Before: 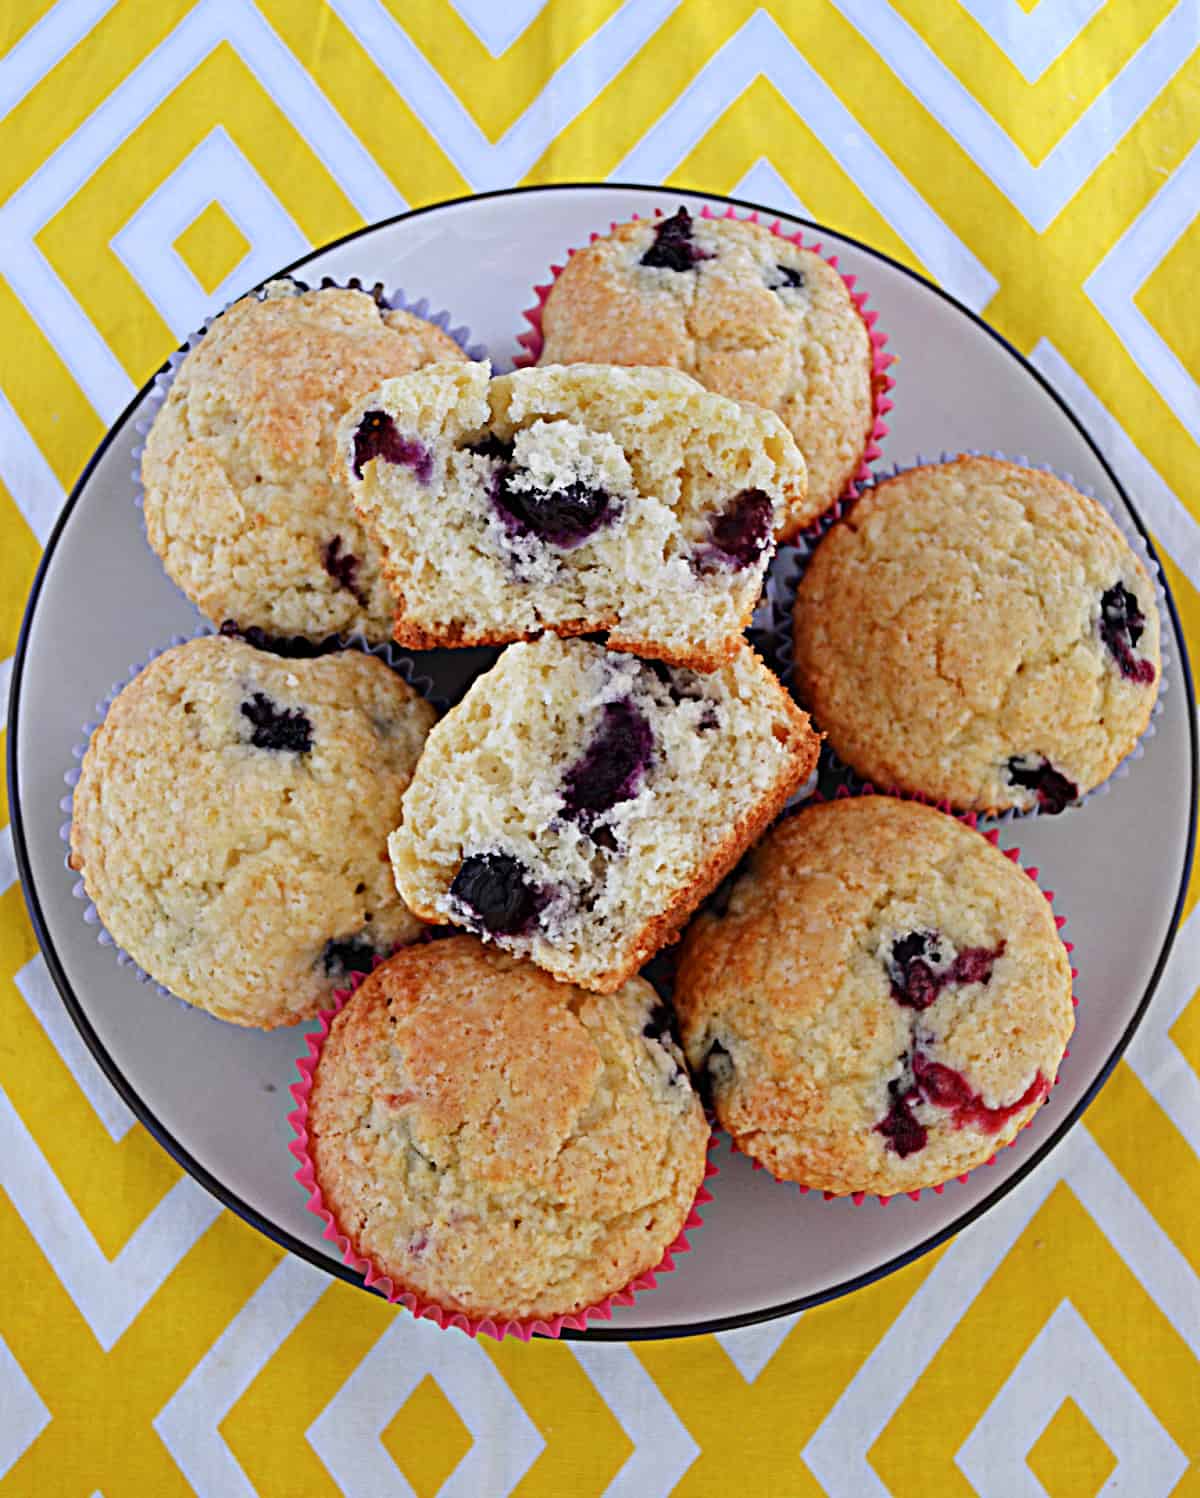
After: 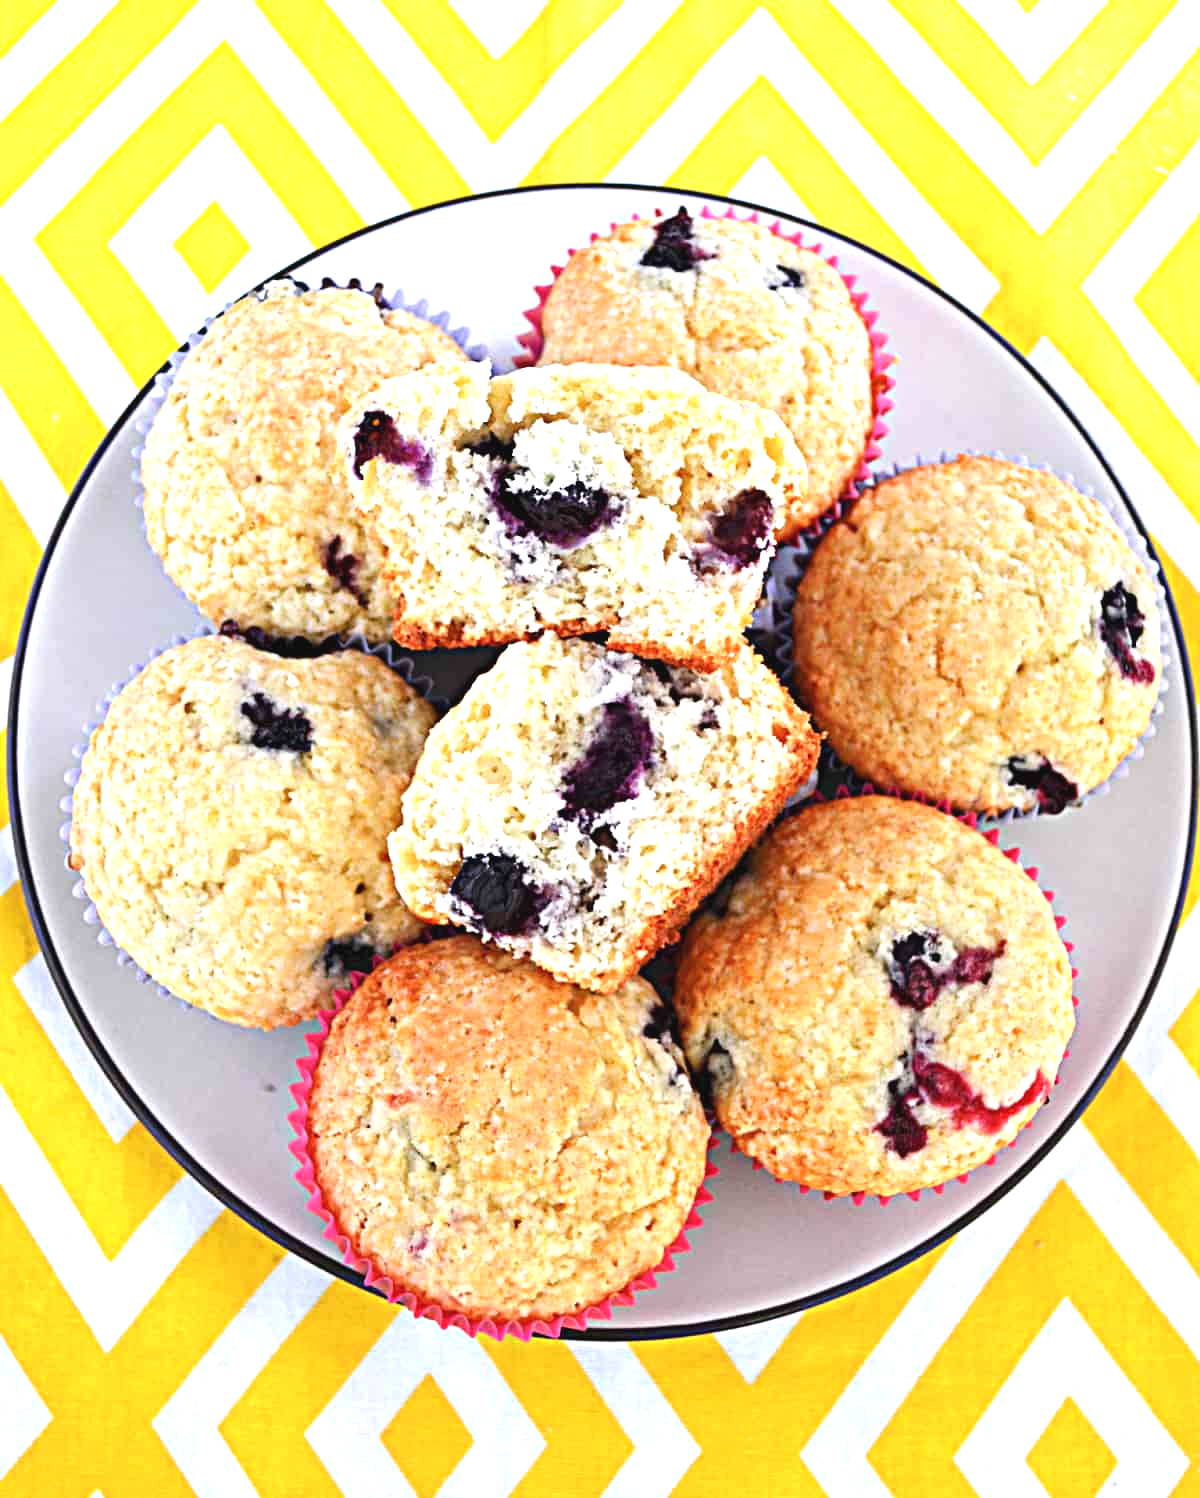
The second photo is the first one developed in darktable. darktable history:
exposure: black level correction -0.002, exposure 1.111 EV, compensate highlight preservation false
